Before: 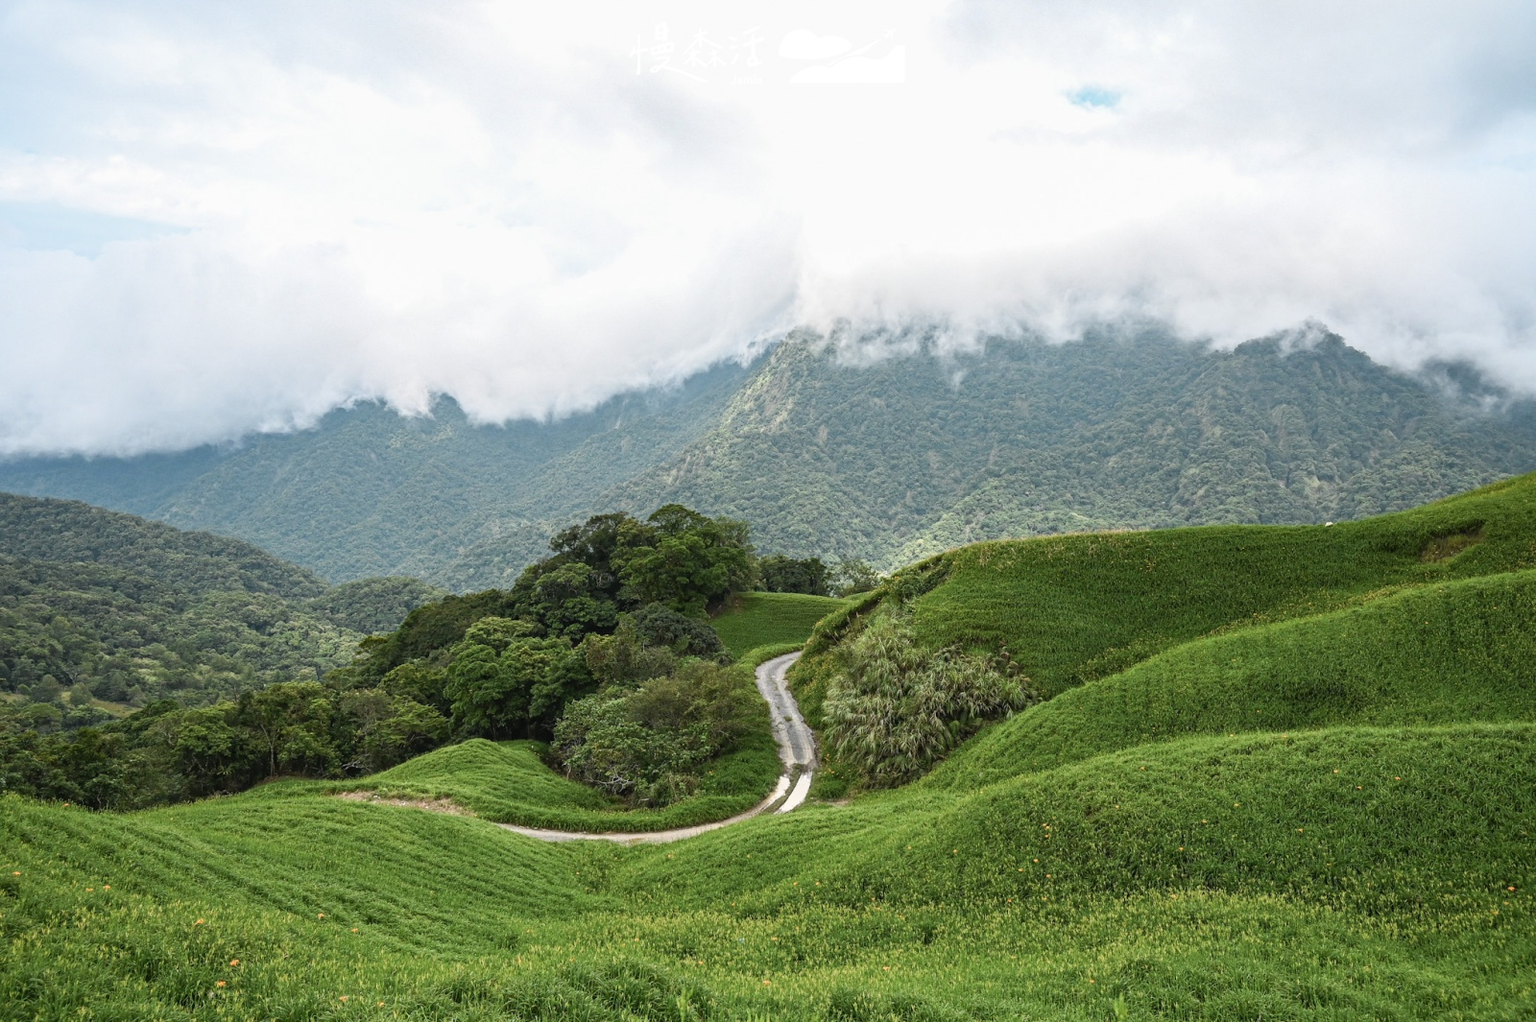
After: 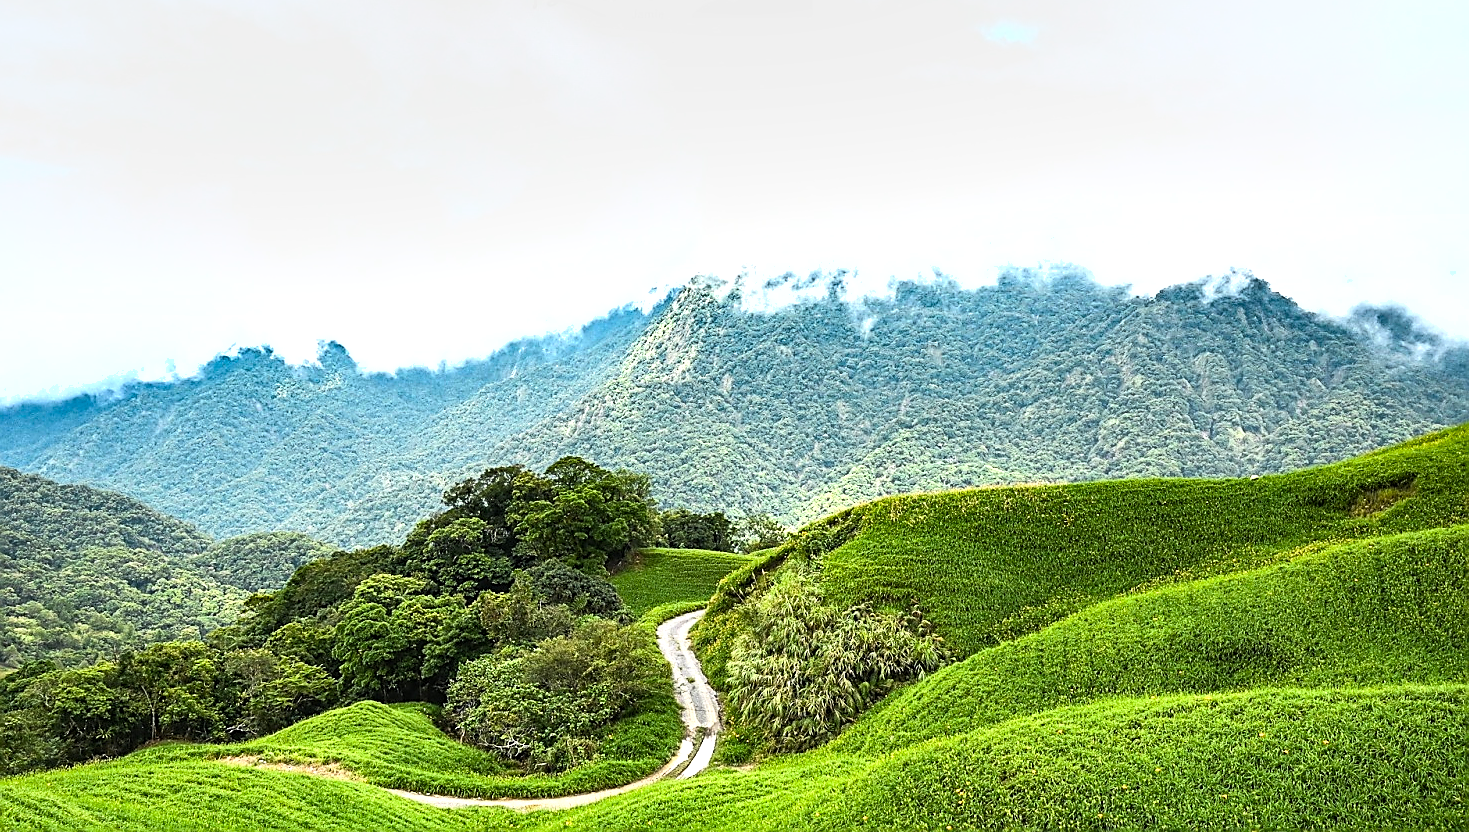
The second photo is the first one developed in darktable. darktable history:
crop: left 8.169%, top 6.567%, bottom 15.292%
contrast brightness saturation: contrast 0.204, brightness 0.155, saturation 0.144
sharpen: radius 1.397, amount 1.249, threshold 0.695
shadows and highlights: radius 117.14, shadows 42.22, highlights -62.27, soften with gaussian
color balance rgb: highlights gain › luminance 17.234%, linear chroma grading › global chroma 15.085%, perceptual saturation grading › global saturation 0.836%, global vibrance 20%
local contrast: highlights 101%, shadows 101%, detail 119%, midtone range 0.2
tone equalizer: -8 EV -0.729 EV, -7 EV -0.667 EV, -6 EV -0.583 EV, -5 EV -0.393 EV, -3 EV 0.37 EV, -2 EV 0.6 EV, -1 EV 0.676 EV, +0 EV 0.721 EV
